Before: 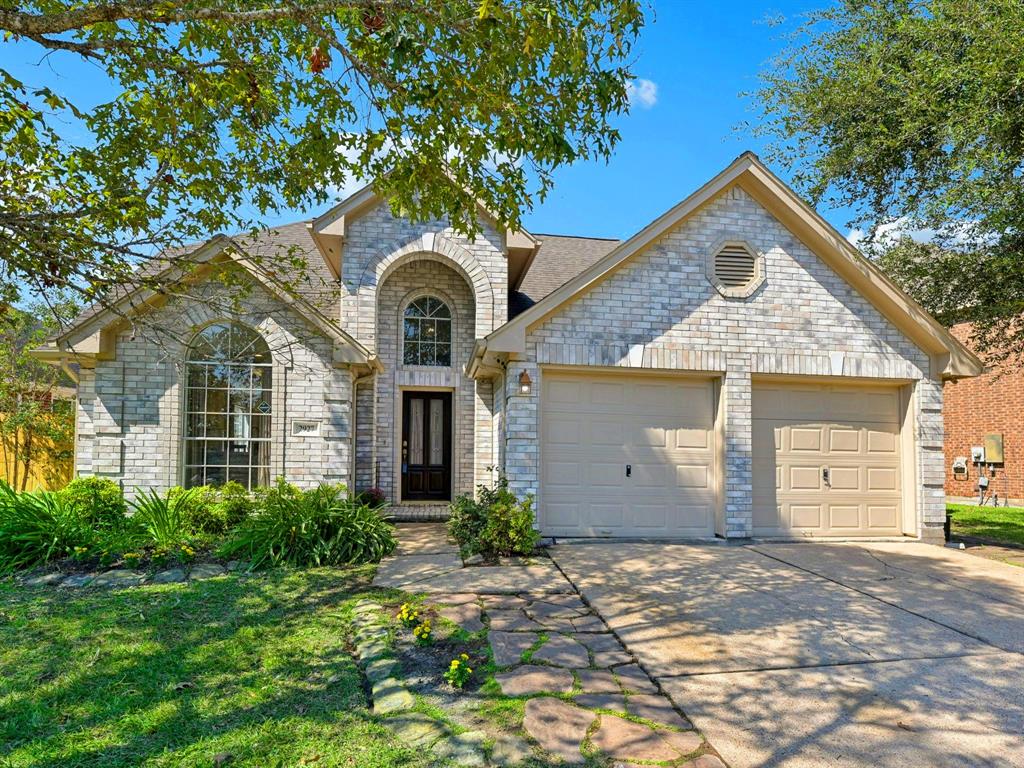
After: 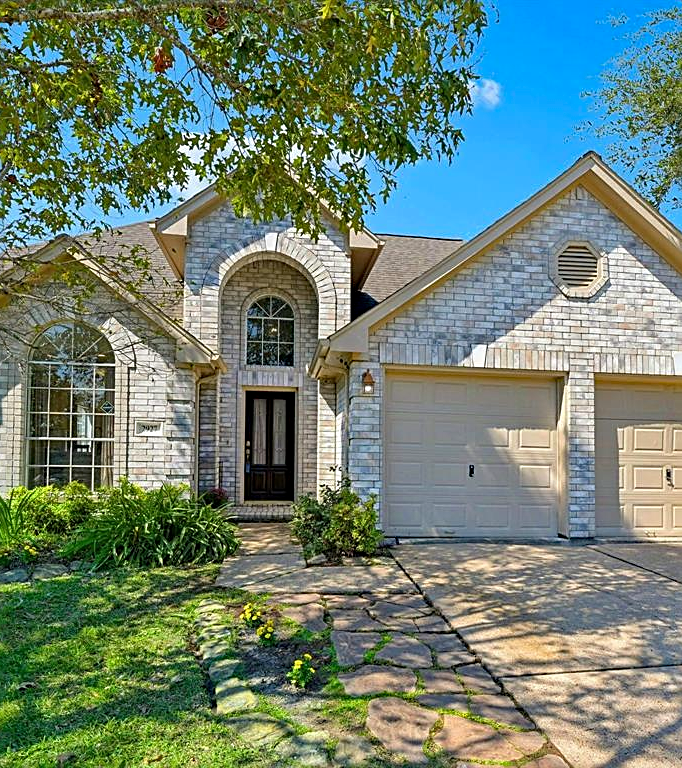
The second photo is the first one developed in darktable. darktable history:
crop: left 15.383%, right 17.927%
shadows and highlights: shadows 20.09, highlights -19.84, soften with gaussian
haze removal: compatibility mode true, adaptive false
sharpen: on, module defaults
